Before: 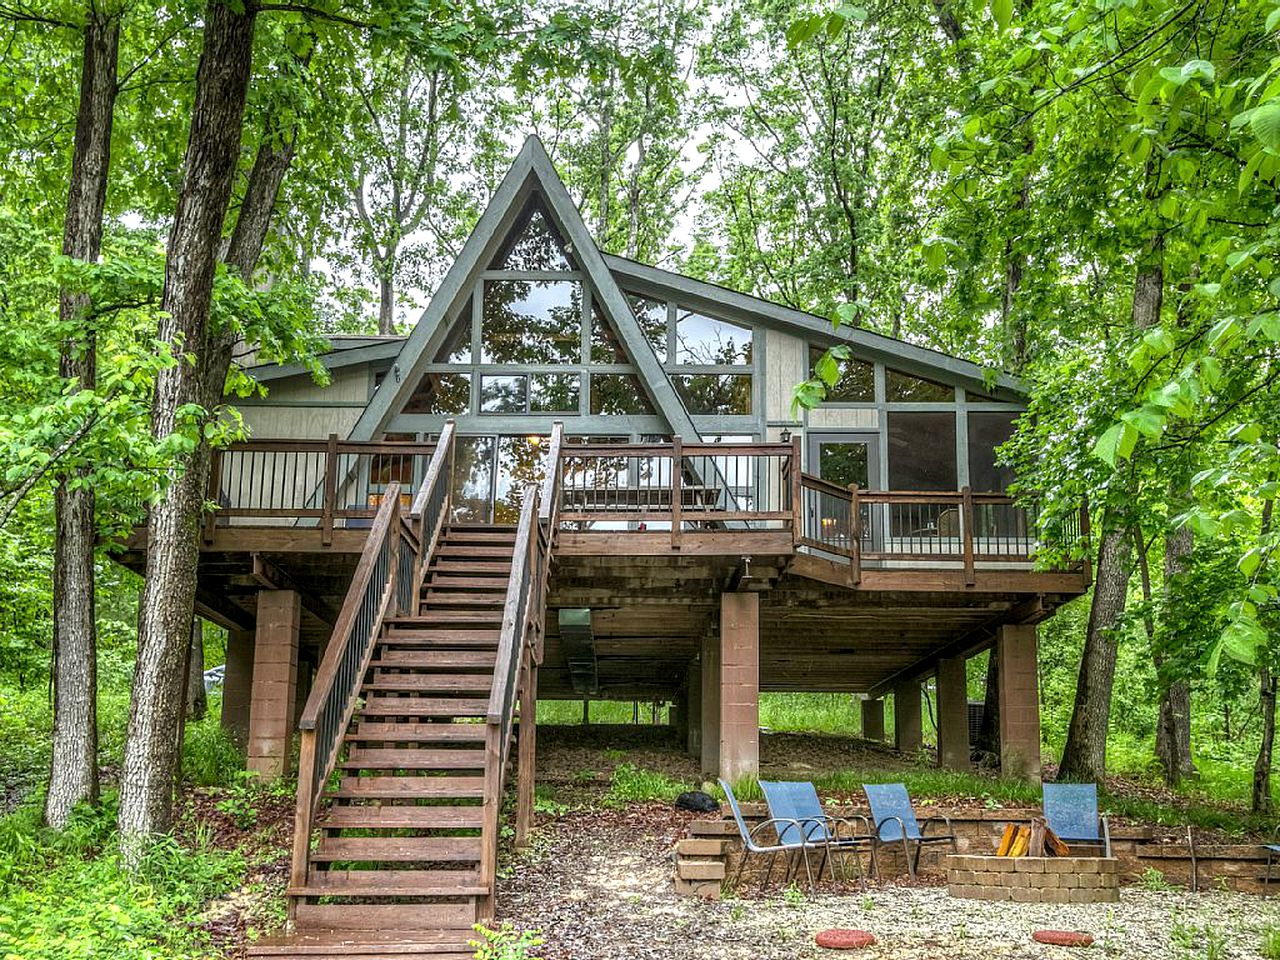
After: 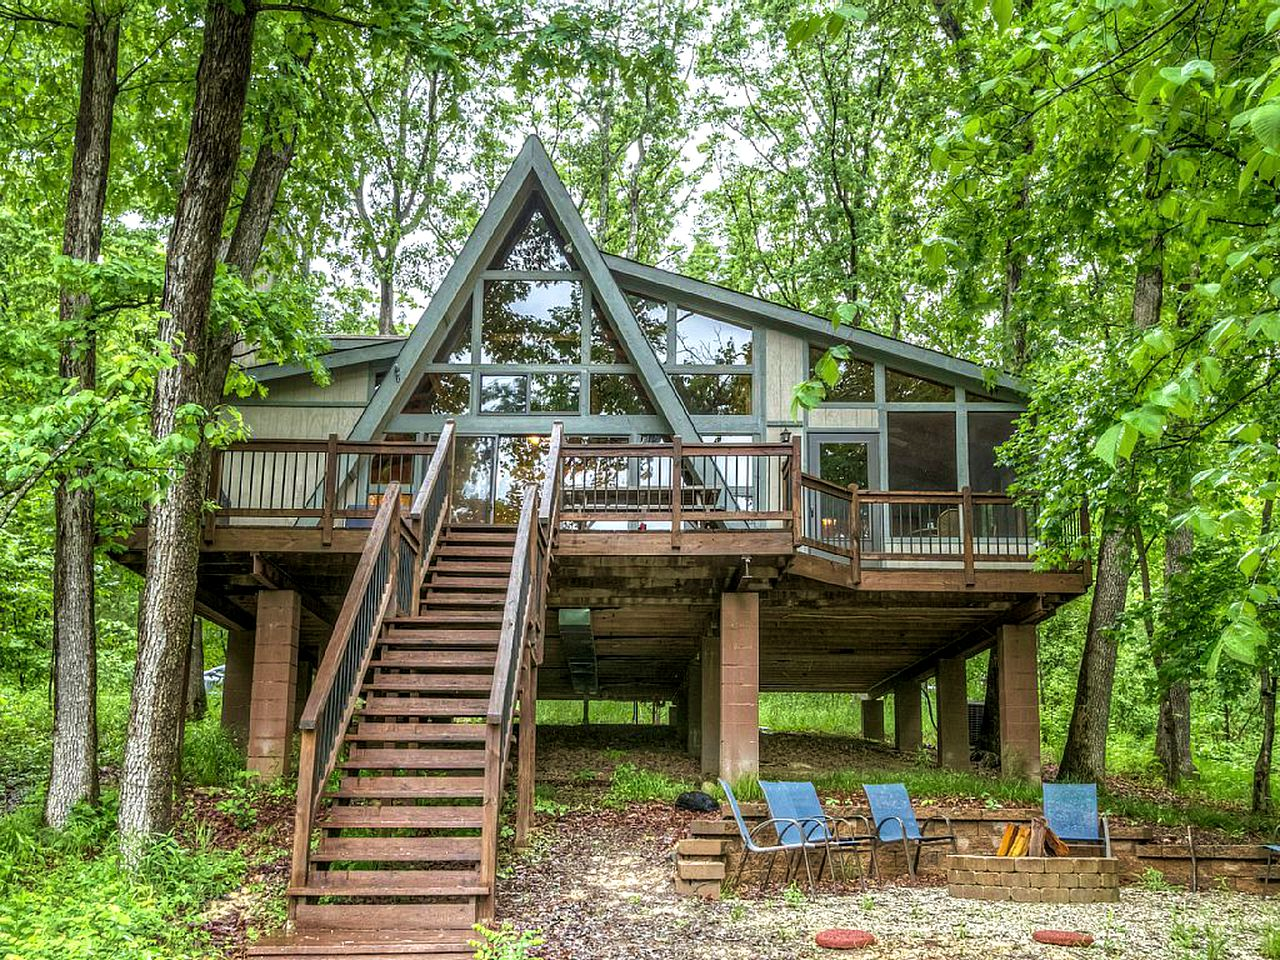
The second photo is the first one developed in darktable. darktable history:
levels: mode automatic, levels [0.093, 0.434, 0.988]
velvia: on, module defaults
